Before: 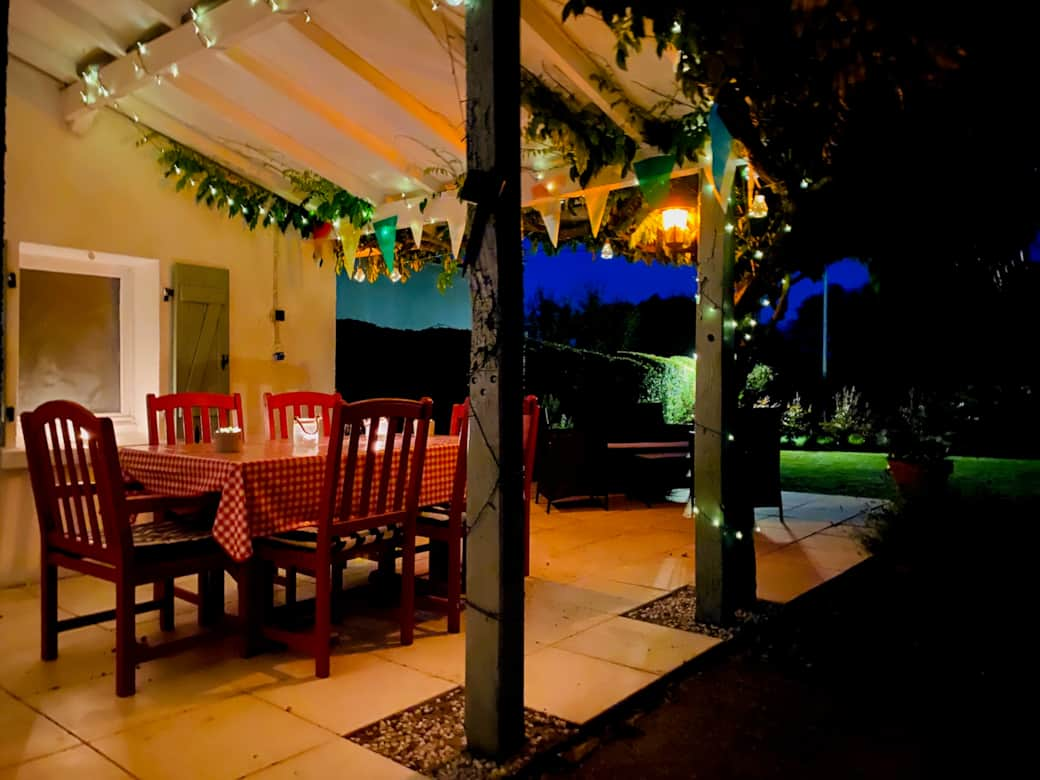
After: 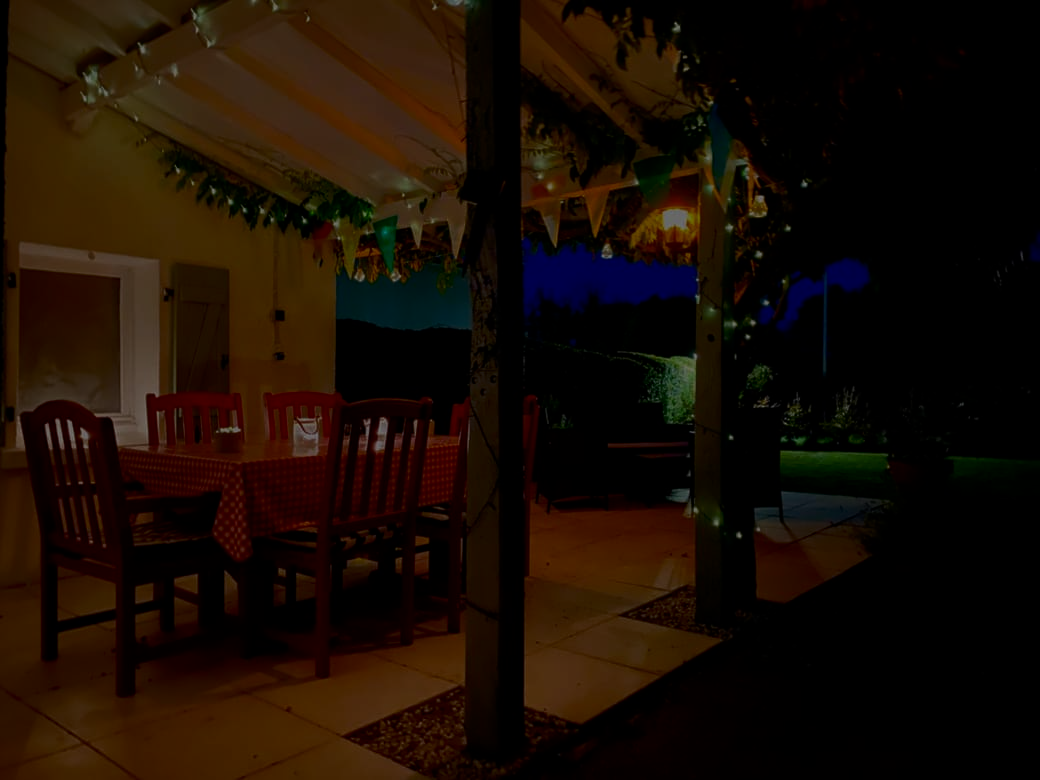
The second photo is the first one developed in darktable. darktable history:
exposure: exposure -2.446 EV, compensate highlight preservation false
contrast brightness saturation: contrast 0.28
